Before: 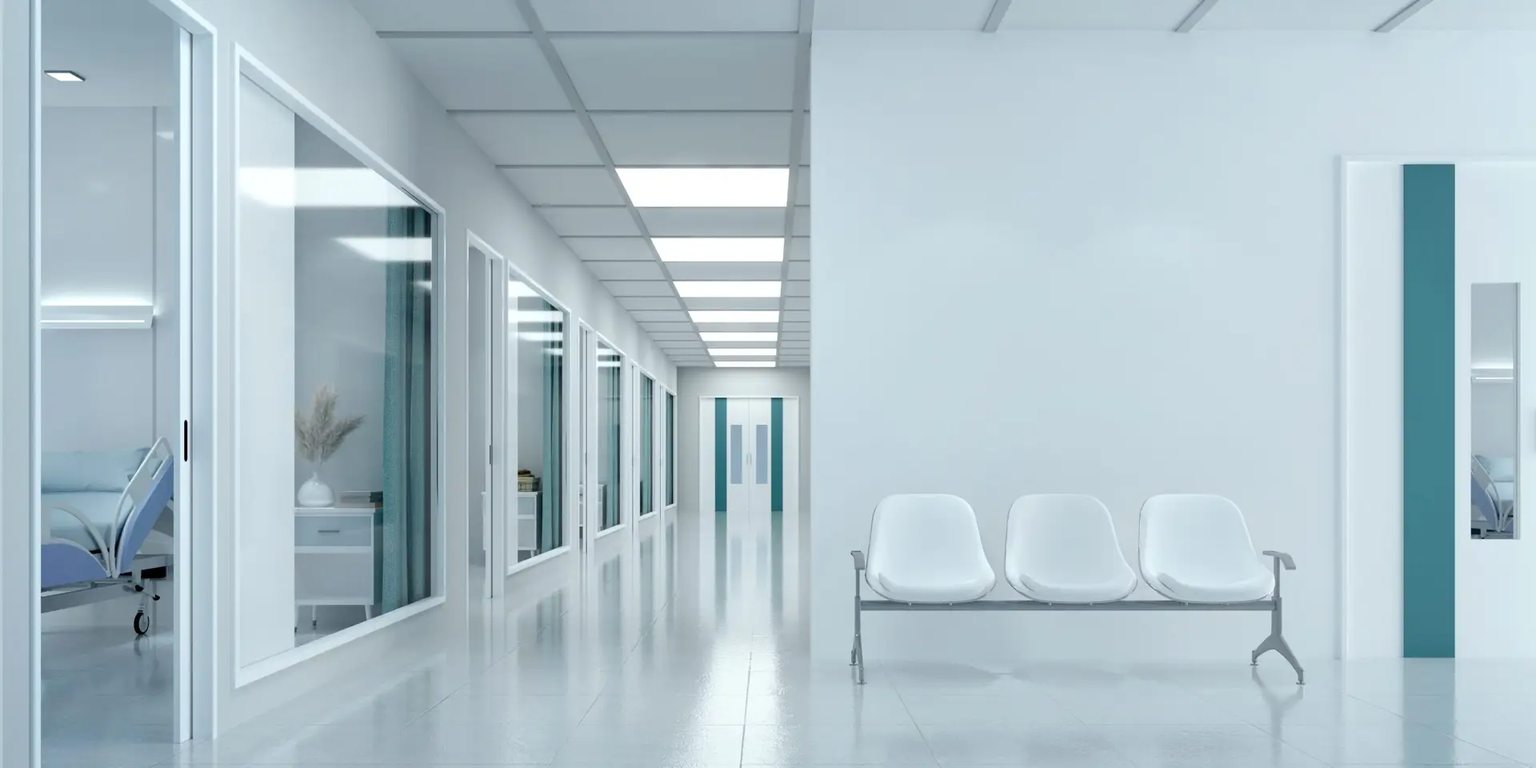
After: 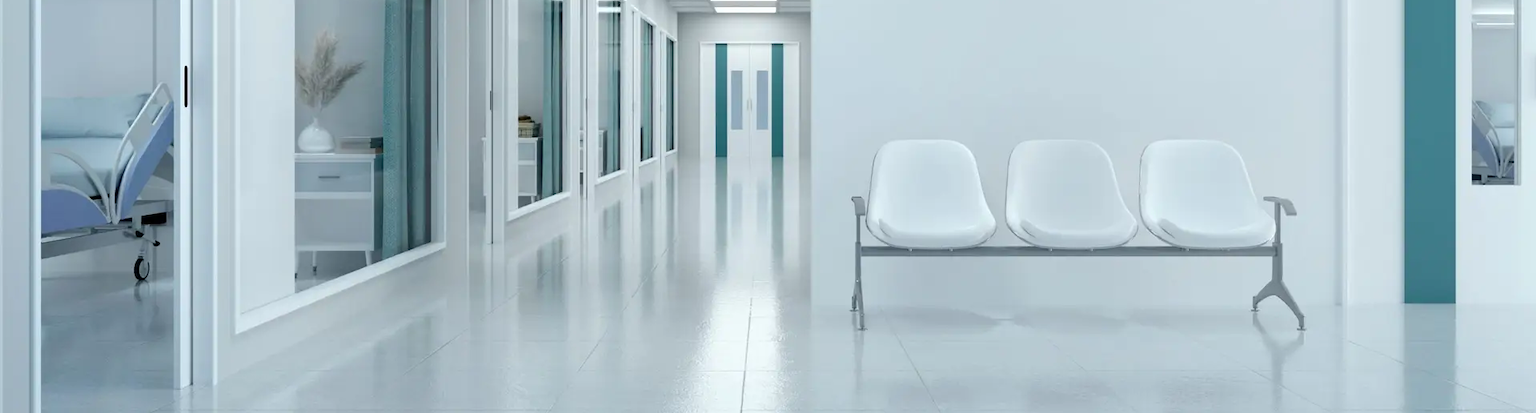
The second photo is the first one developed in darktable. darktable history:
crop and rotate: top 46.157%, right 0.005%
color balance rgb: perceptual saturation grading › global saturation -0.064%
